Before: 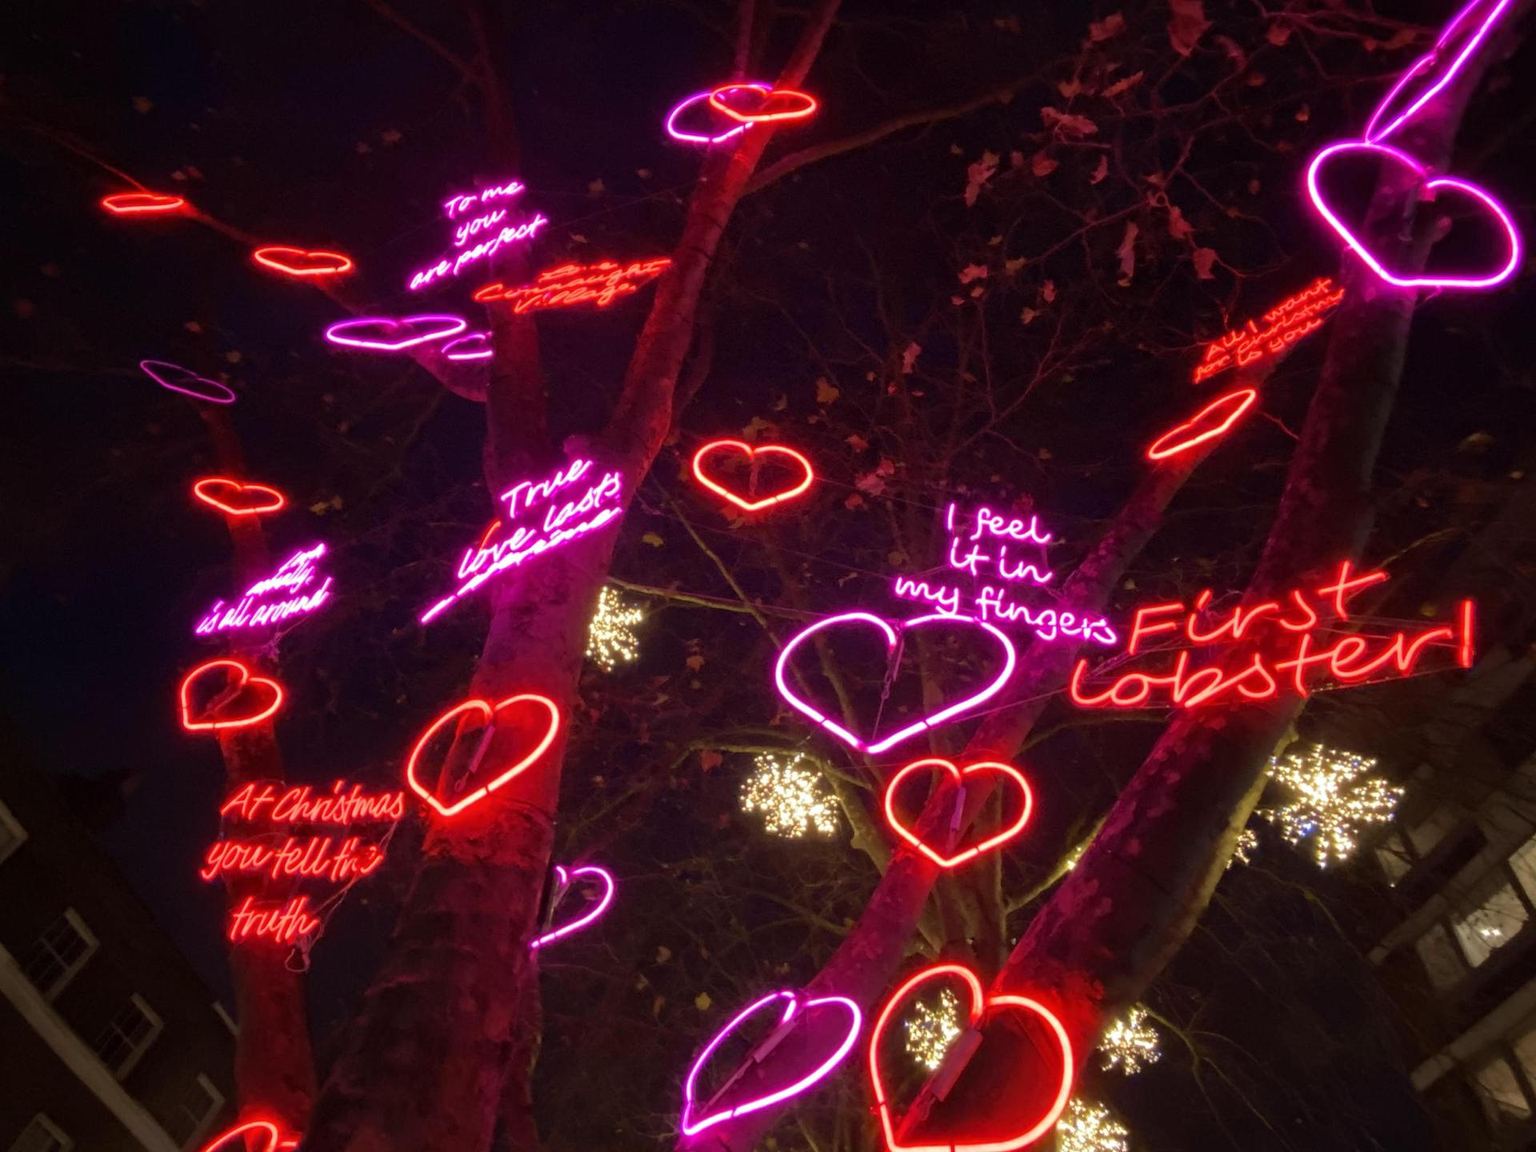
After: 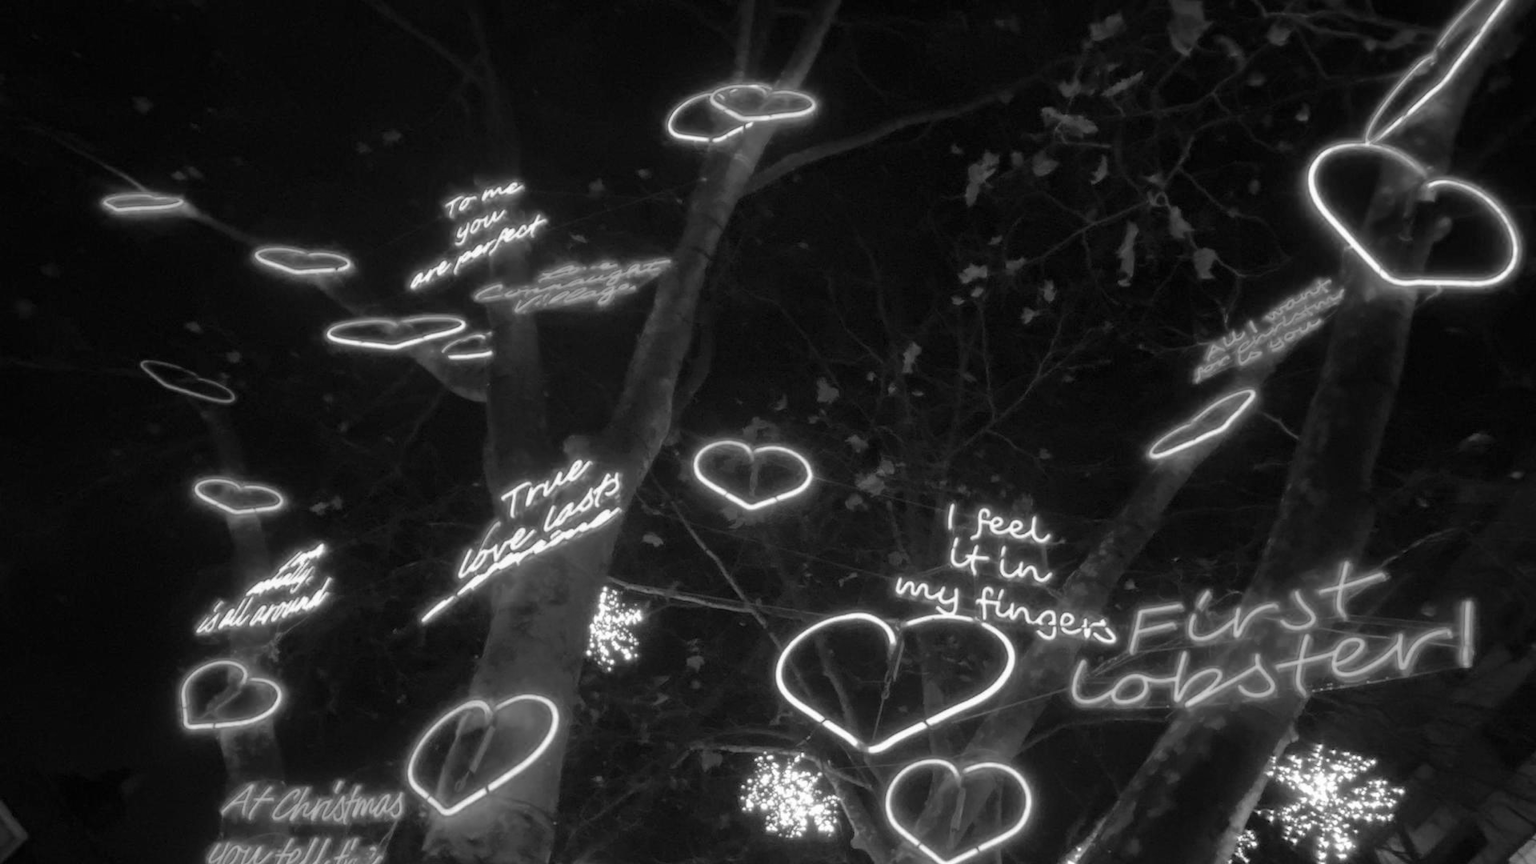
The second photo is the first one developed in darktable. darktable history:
monochrome: on, module defaults
crop: bottom 24.967%
